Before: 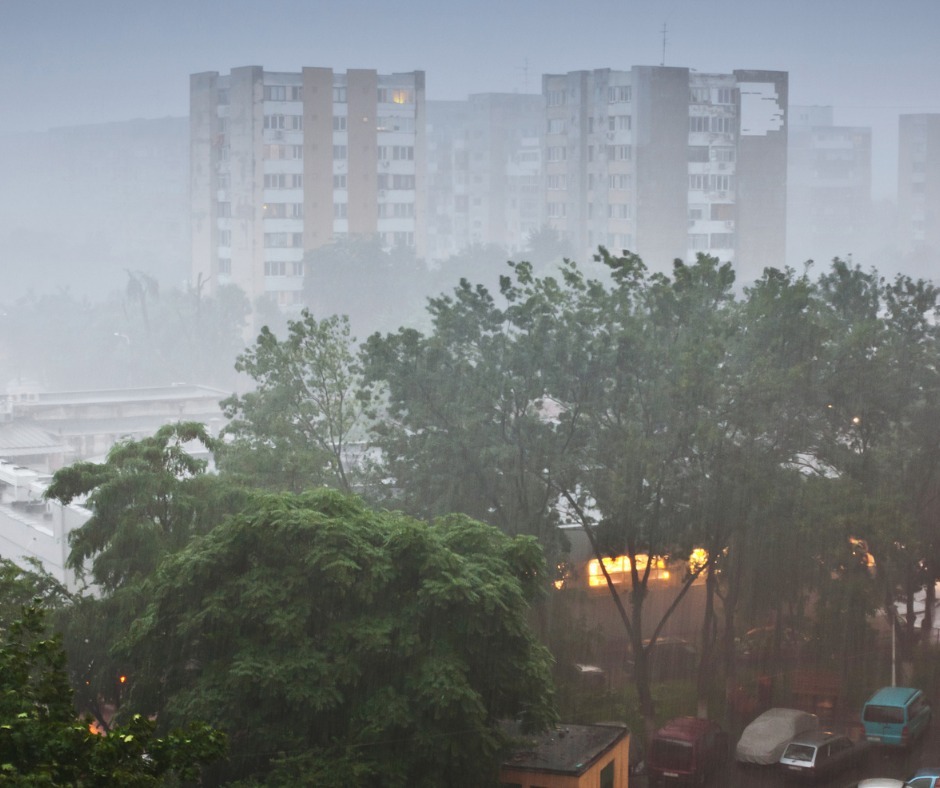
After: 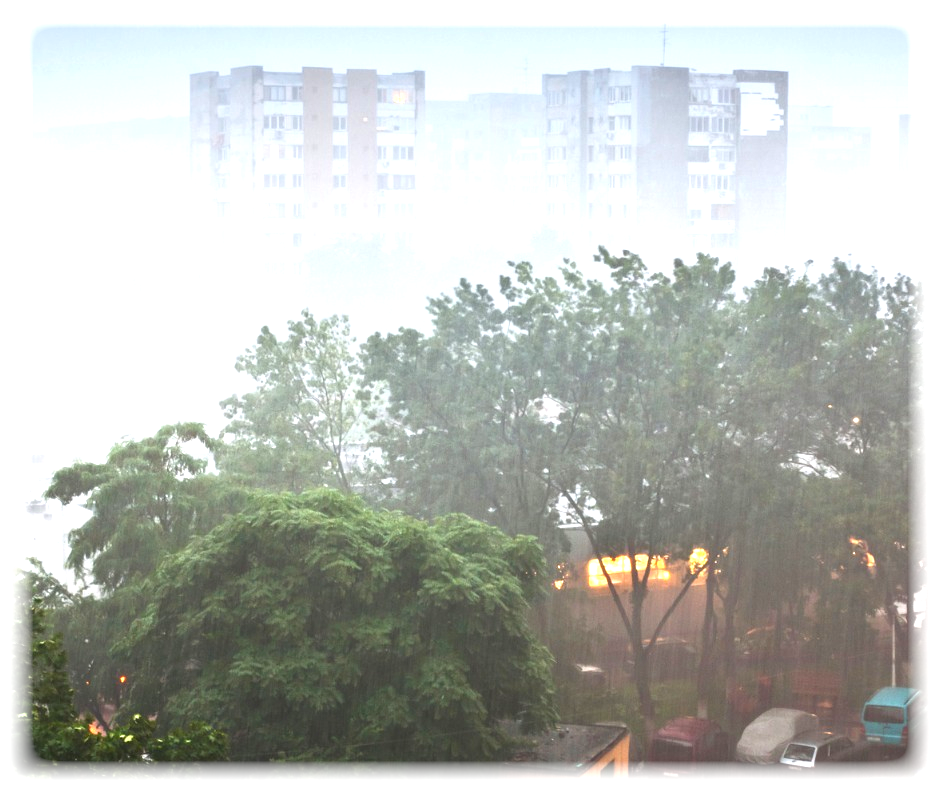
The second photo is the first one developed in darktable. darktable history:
exposure: black level correction 0, exposure 1.2 EV, compensate highlight preservation false
vignetting: fall-off start 93%, fall-off radius 5%, brightness 1, saturation -0.49, automatic ratio true, width/height ratio 1.332, shape 0.04, unbound false
